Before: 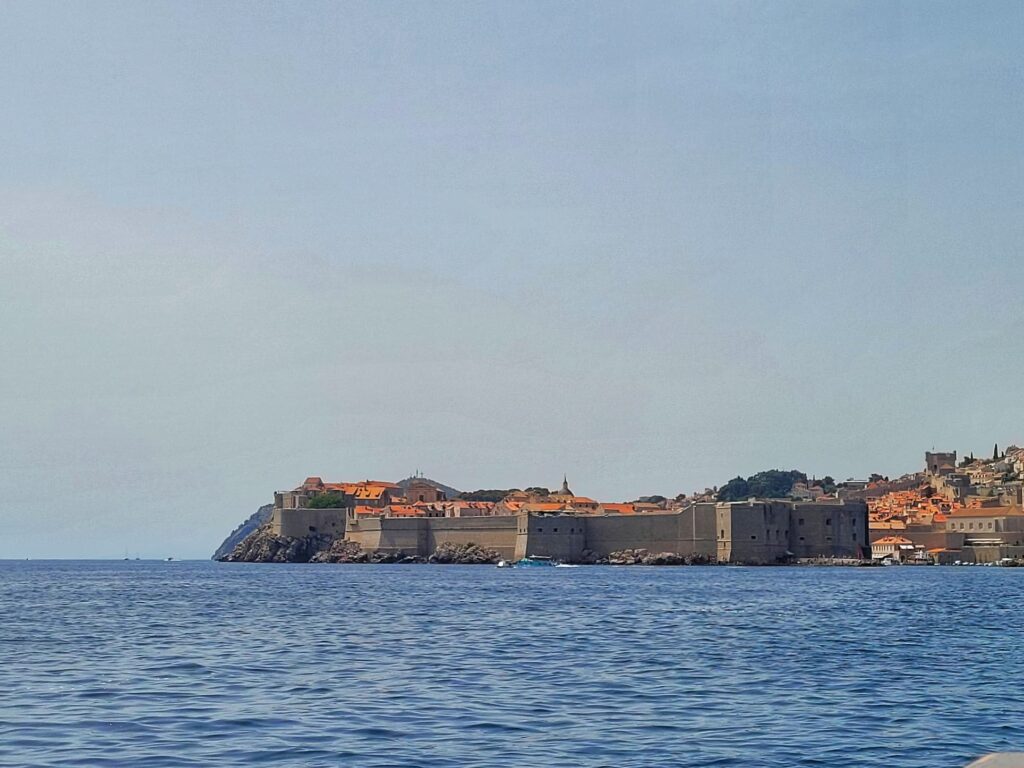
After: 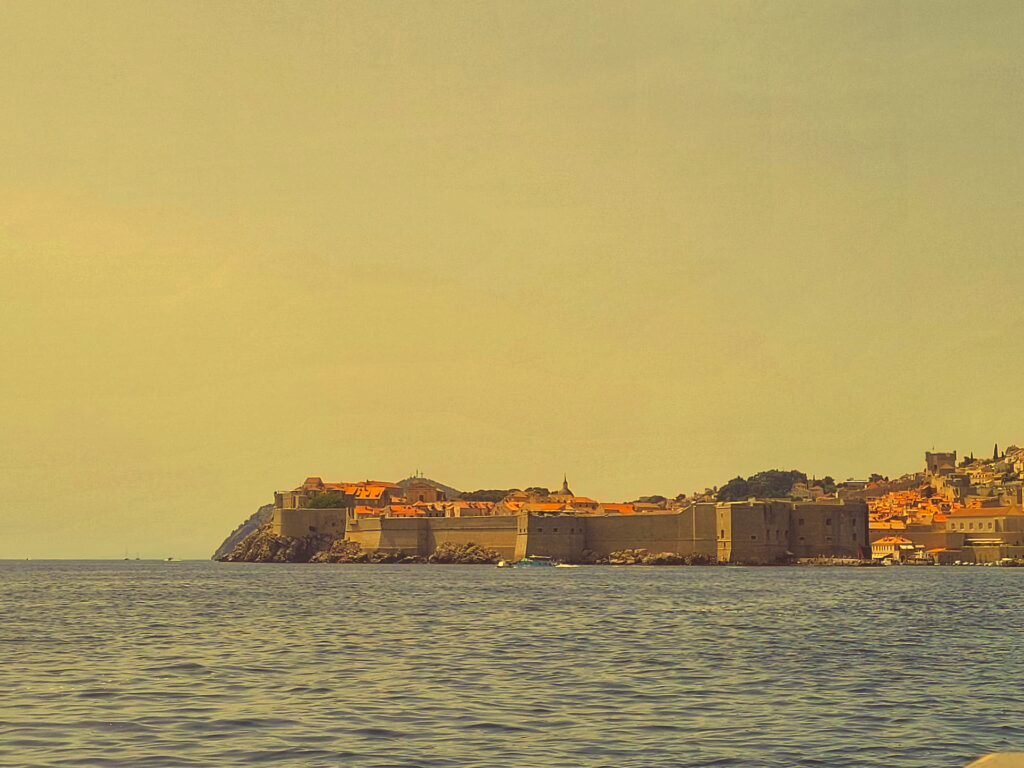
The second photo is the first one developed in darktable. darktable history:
white balance: red 1.123, blue 0.83
color correction: highlights a* -0.482, highlights b* 40, shadows a* 9.8, shadows b* -0.161
exposure: black level correction -0.023, exposure -0.039 EV, compensate highlight preservation false
